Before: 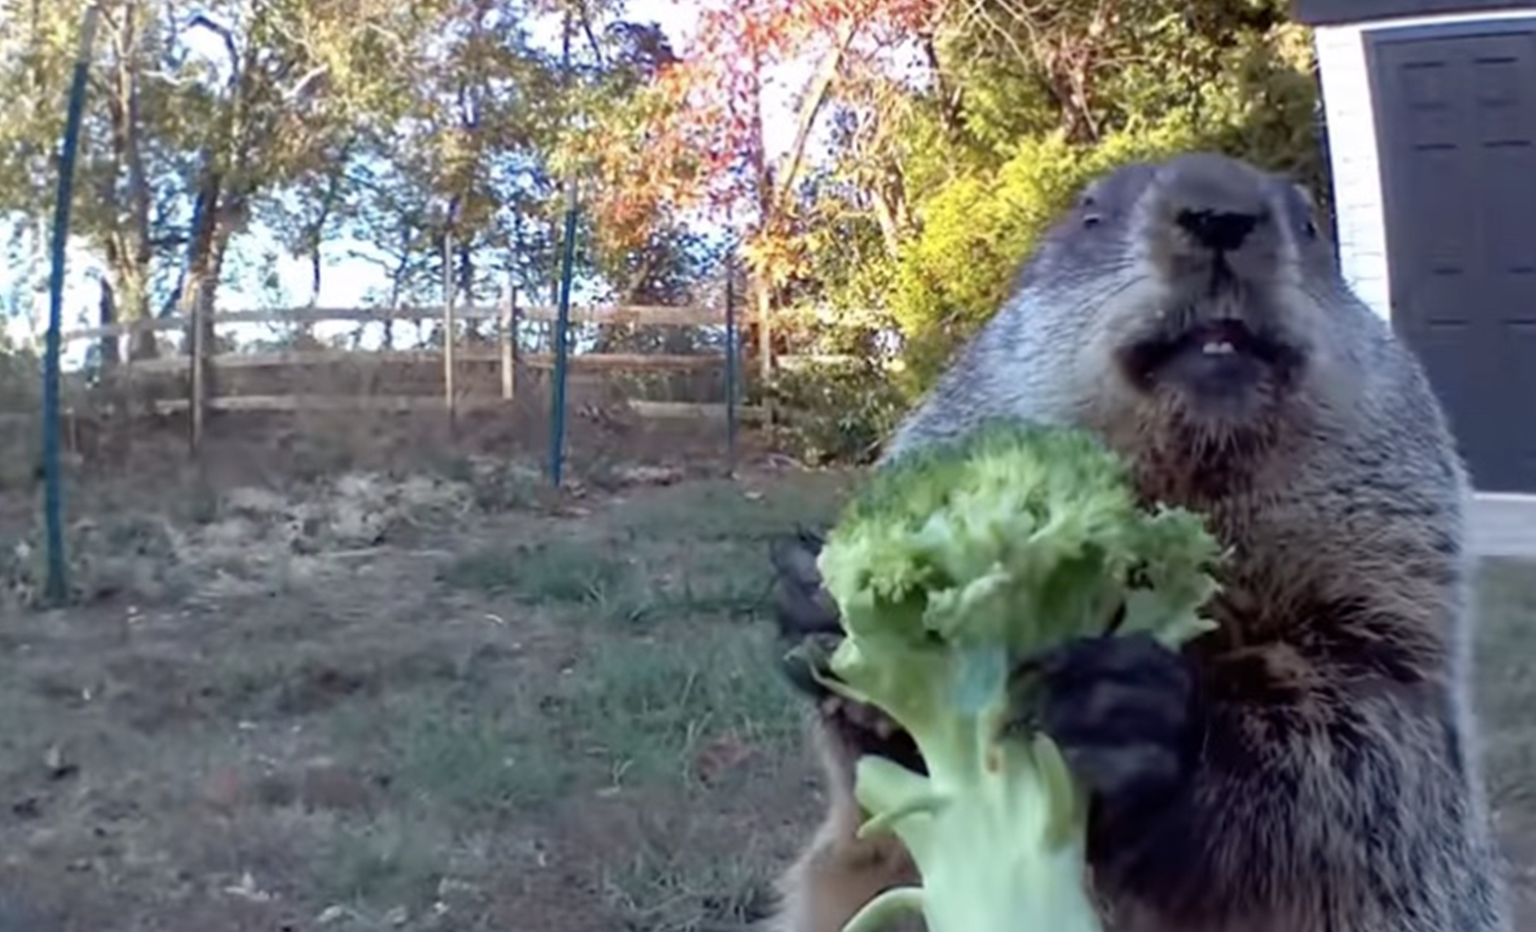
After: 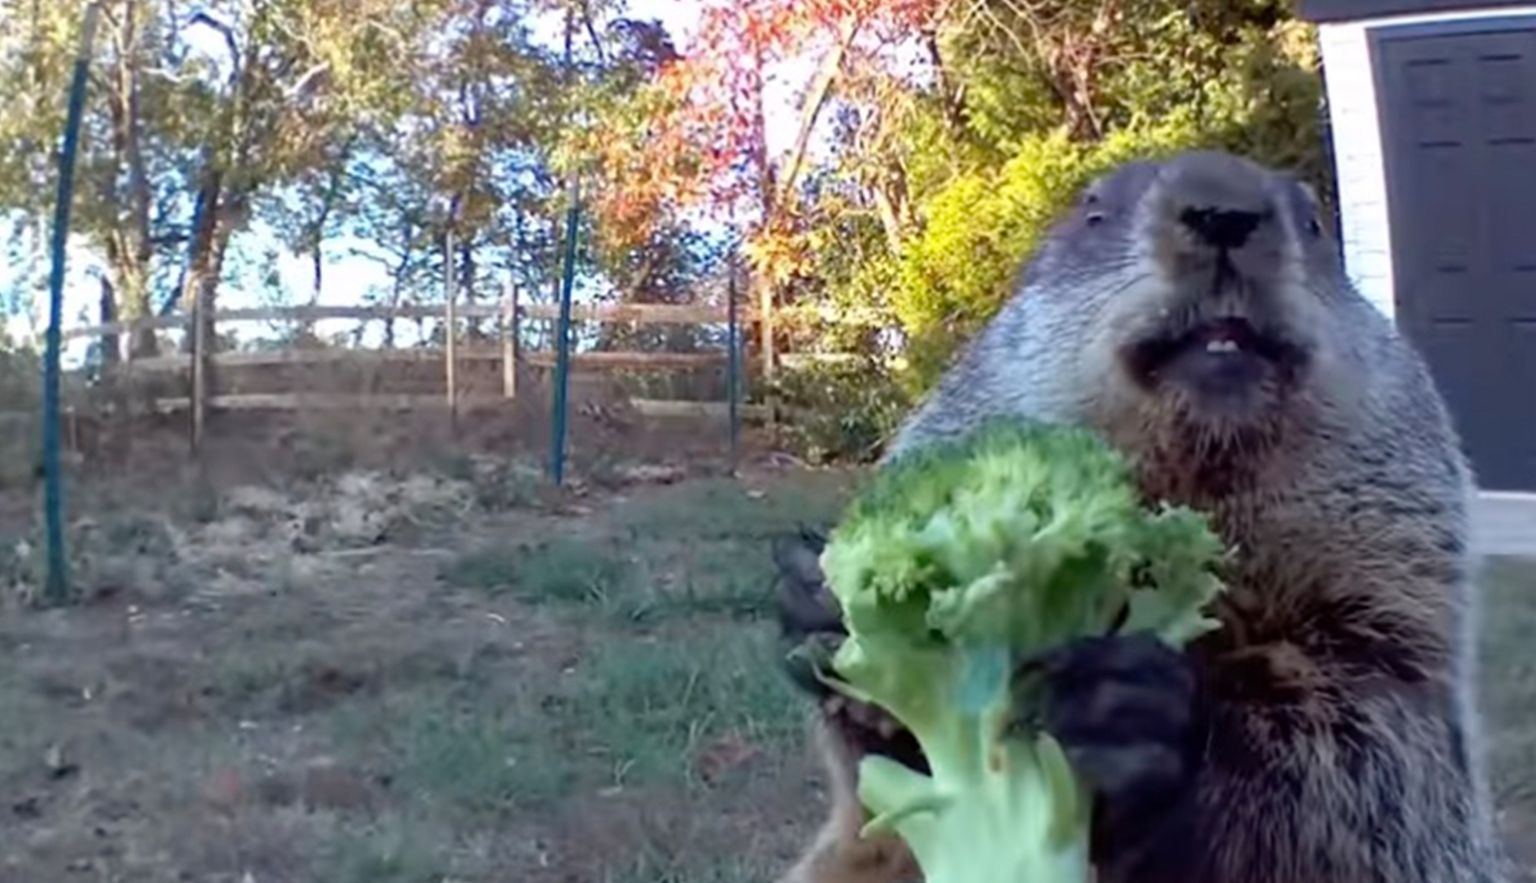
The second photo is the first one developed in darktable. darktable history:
crop: top 0.411%, right 0.258%, bottom 5.045%
